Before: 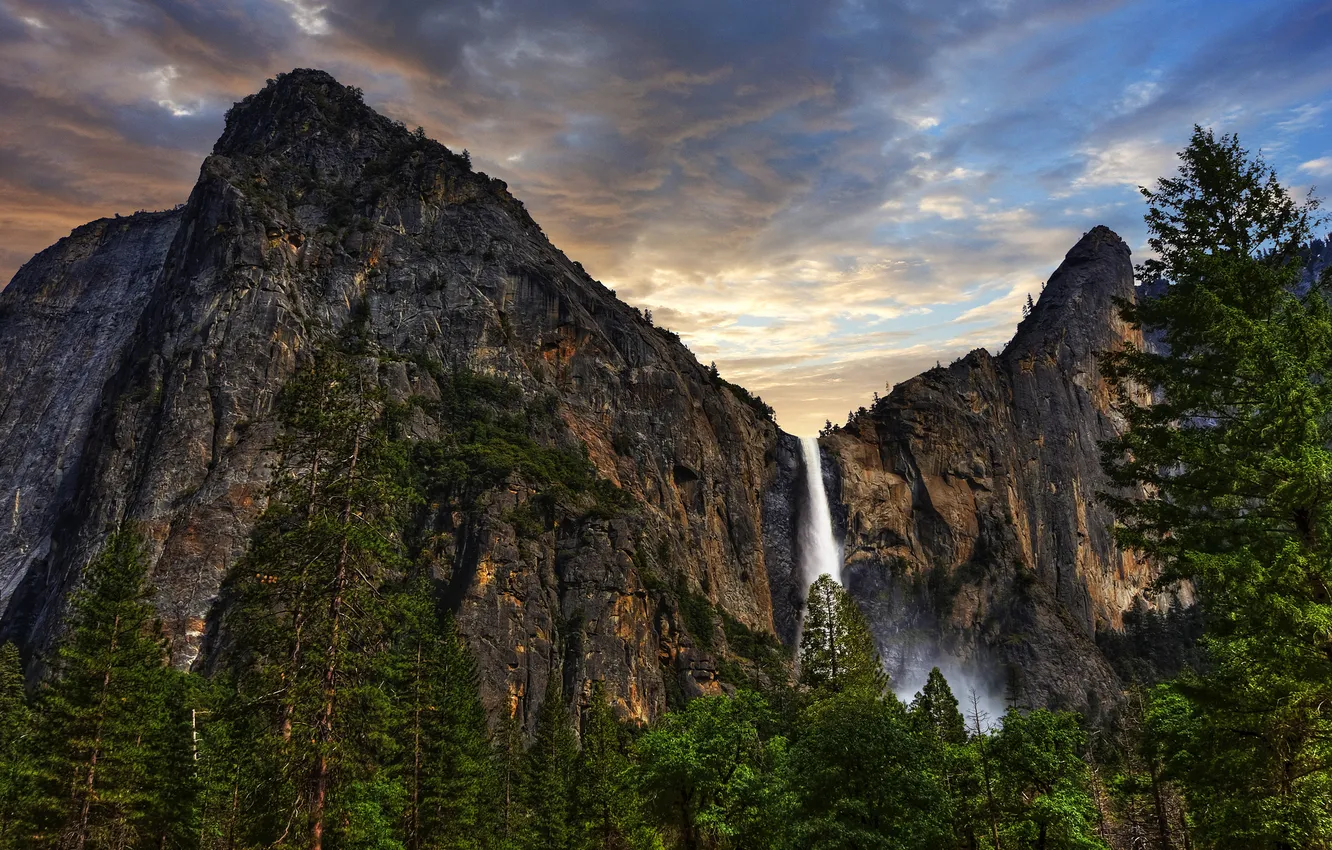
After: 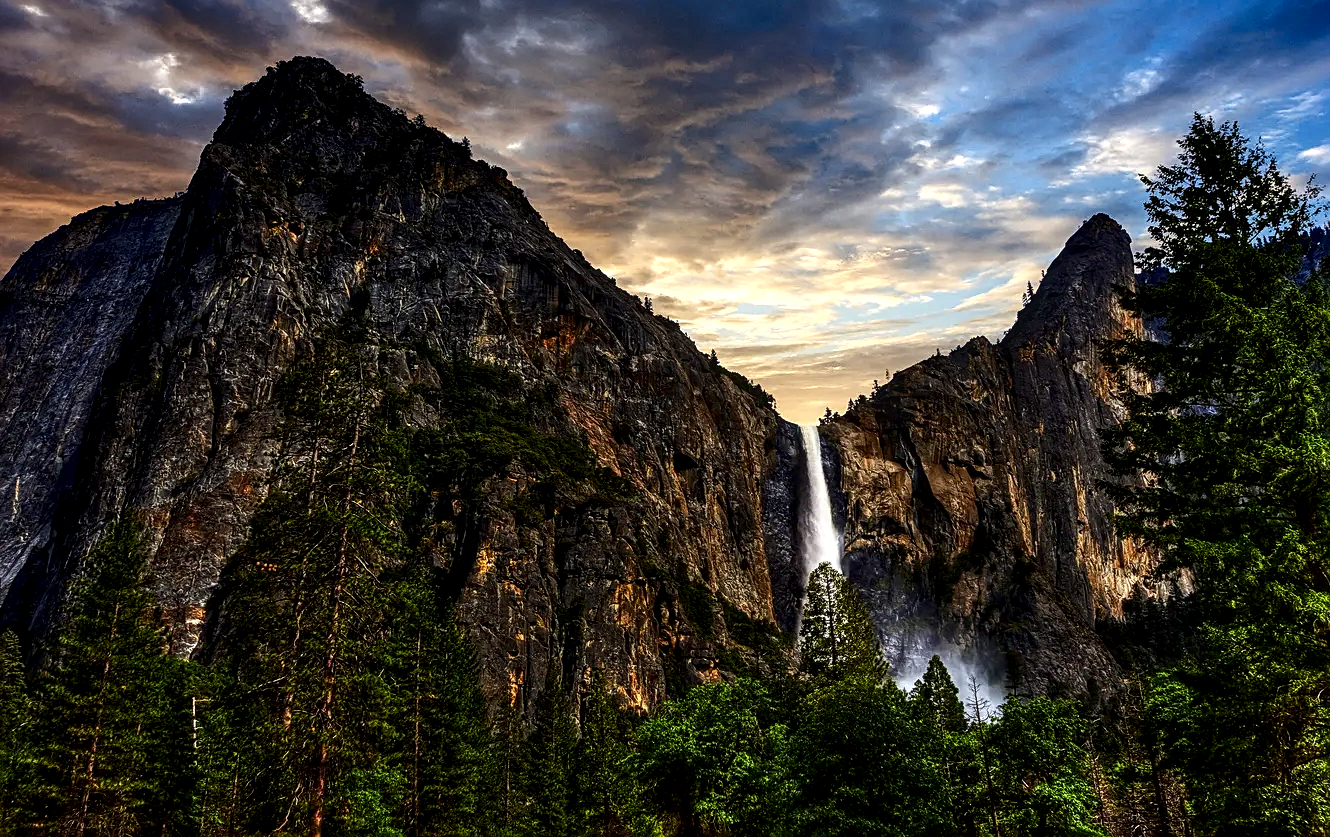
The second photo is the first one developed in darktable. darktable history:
local contrast: detail 156%
exposure: compensate highlight preservation false
sharpen: on, module defaults
contrast brightness saturation: contrast 0.207, brightness -0.111, saturation 0.205
crop: top 1.504%, right 0.104%
